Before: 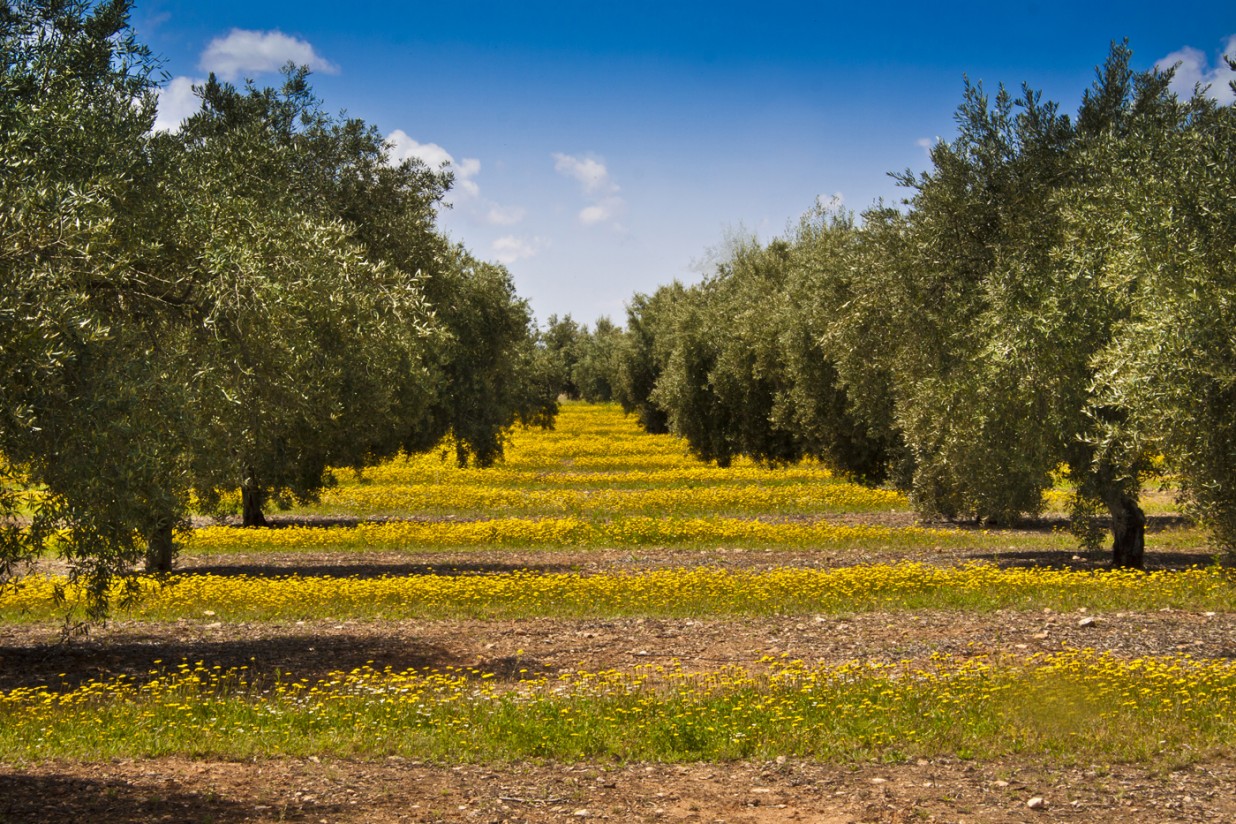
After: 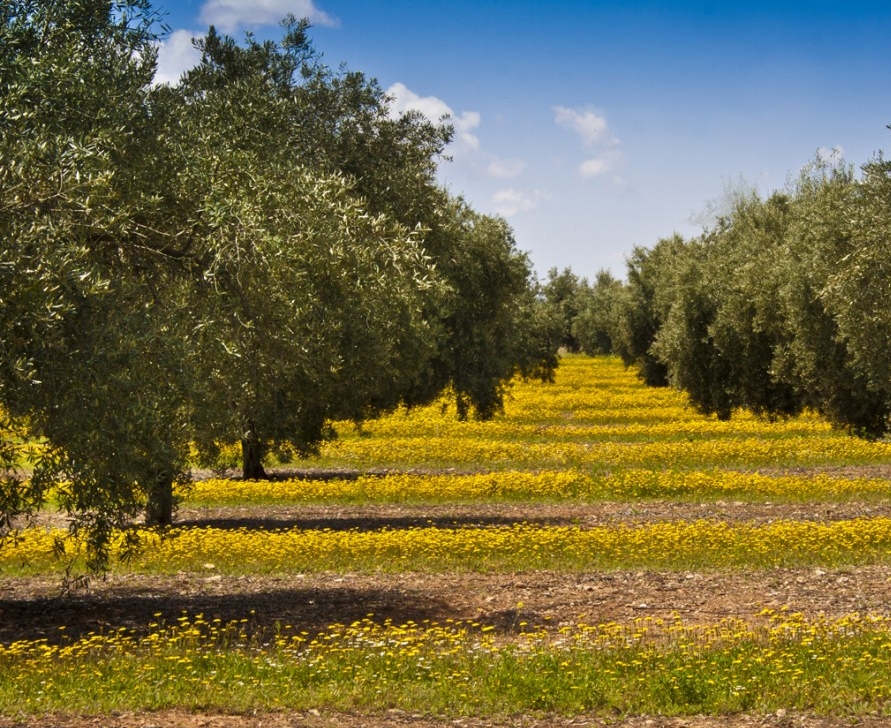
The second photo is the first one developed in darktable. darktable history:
crop: top 5.762%, right 27.874%, bottom 5.772%
